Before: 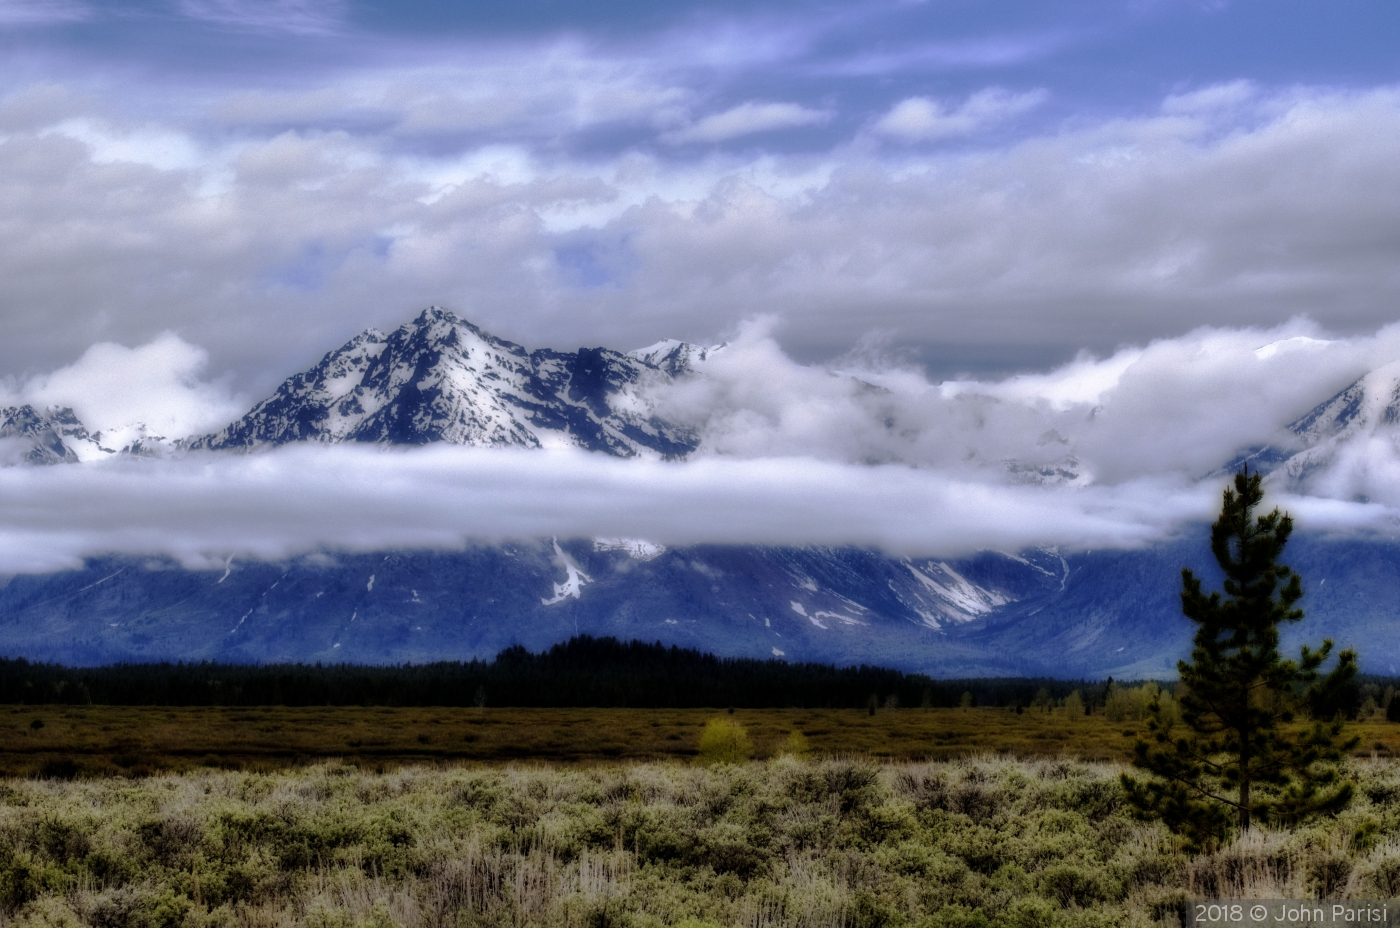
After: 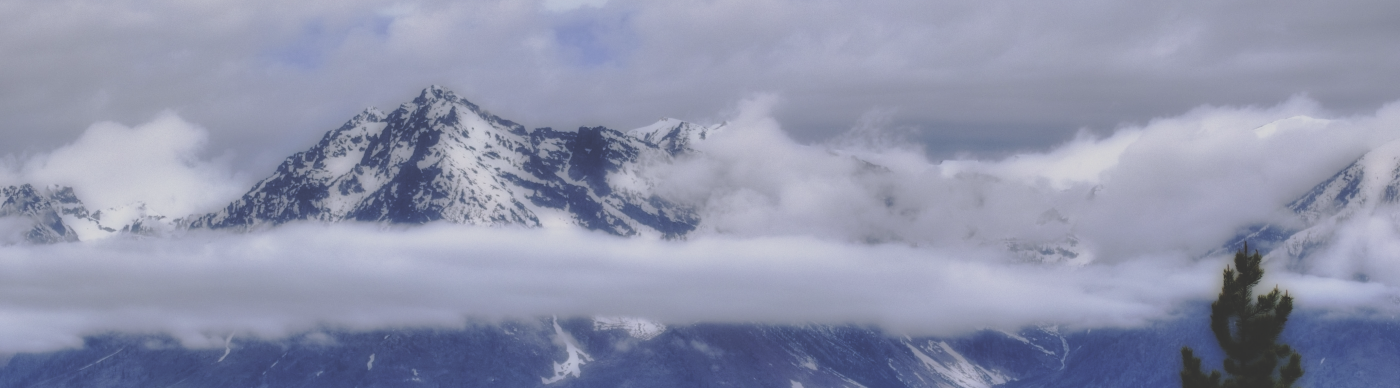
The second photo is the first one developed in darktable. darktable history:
exposure: black level correction -0.041, exposure 0.064 EV, compensate highlight preservation false
filmic rgb: black relative exposure -7.65 EV, white relative exposure 4.56 EV, hardness 3.61
crop and rotate: top 23.84%, bottom 34.294%
